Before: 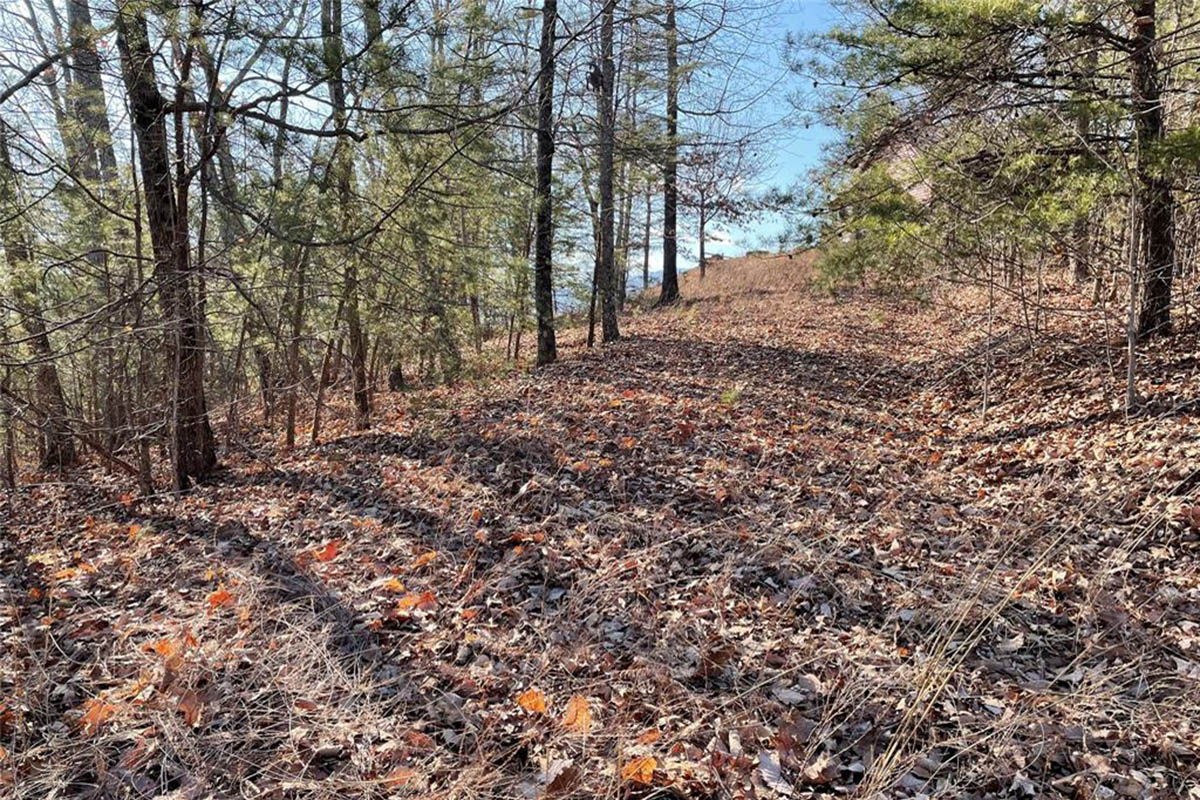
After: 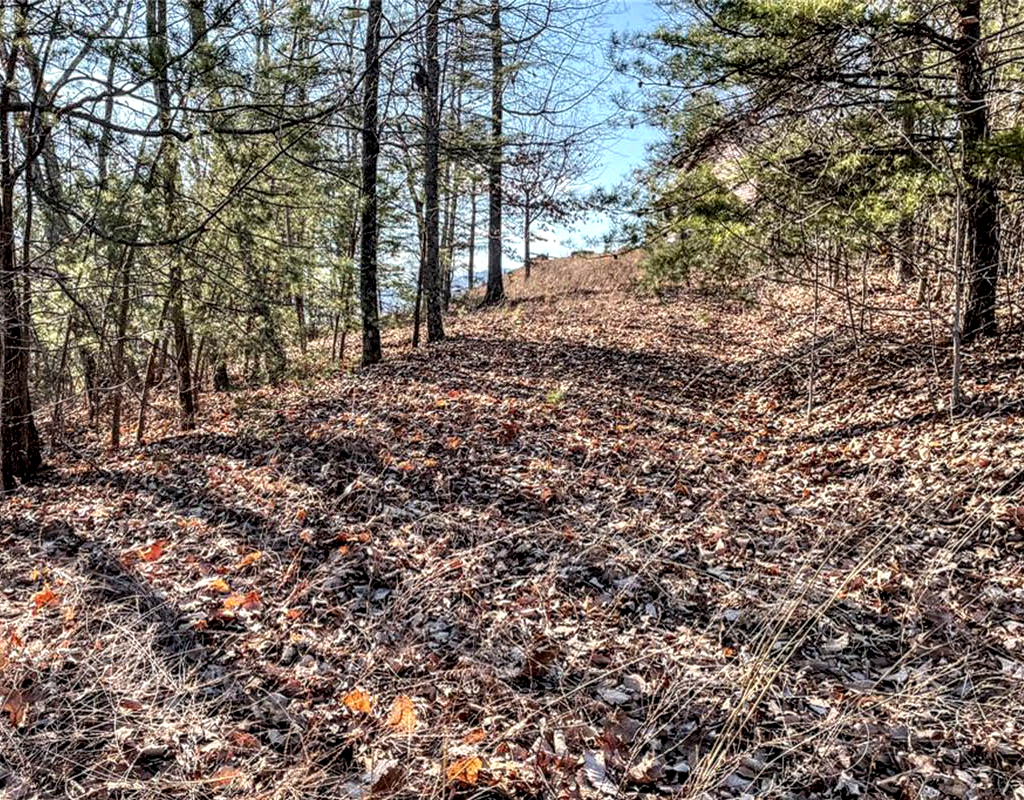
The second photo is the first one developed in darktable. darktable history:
local contrast: highlights 0%, shadows 0%, detail 182%
crop and rotate: left 14.584%
